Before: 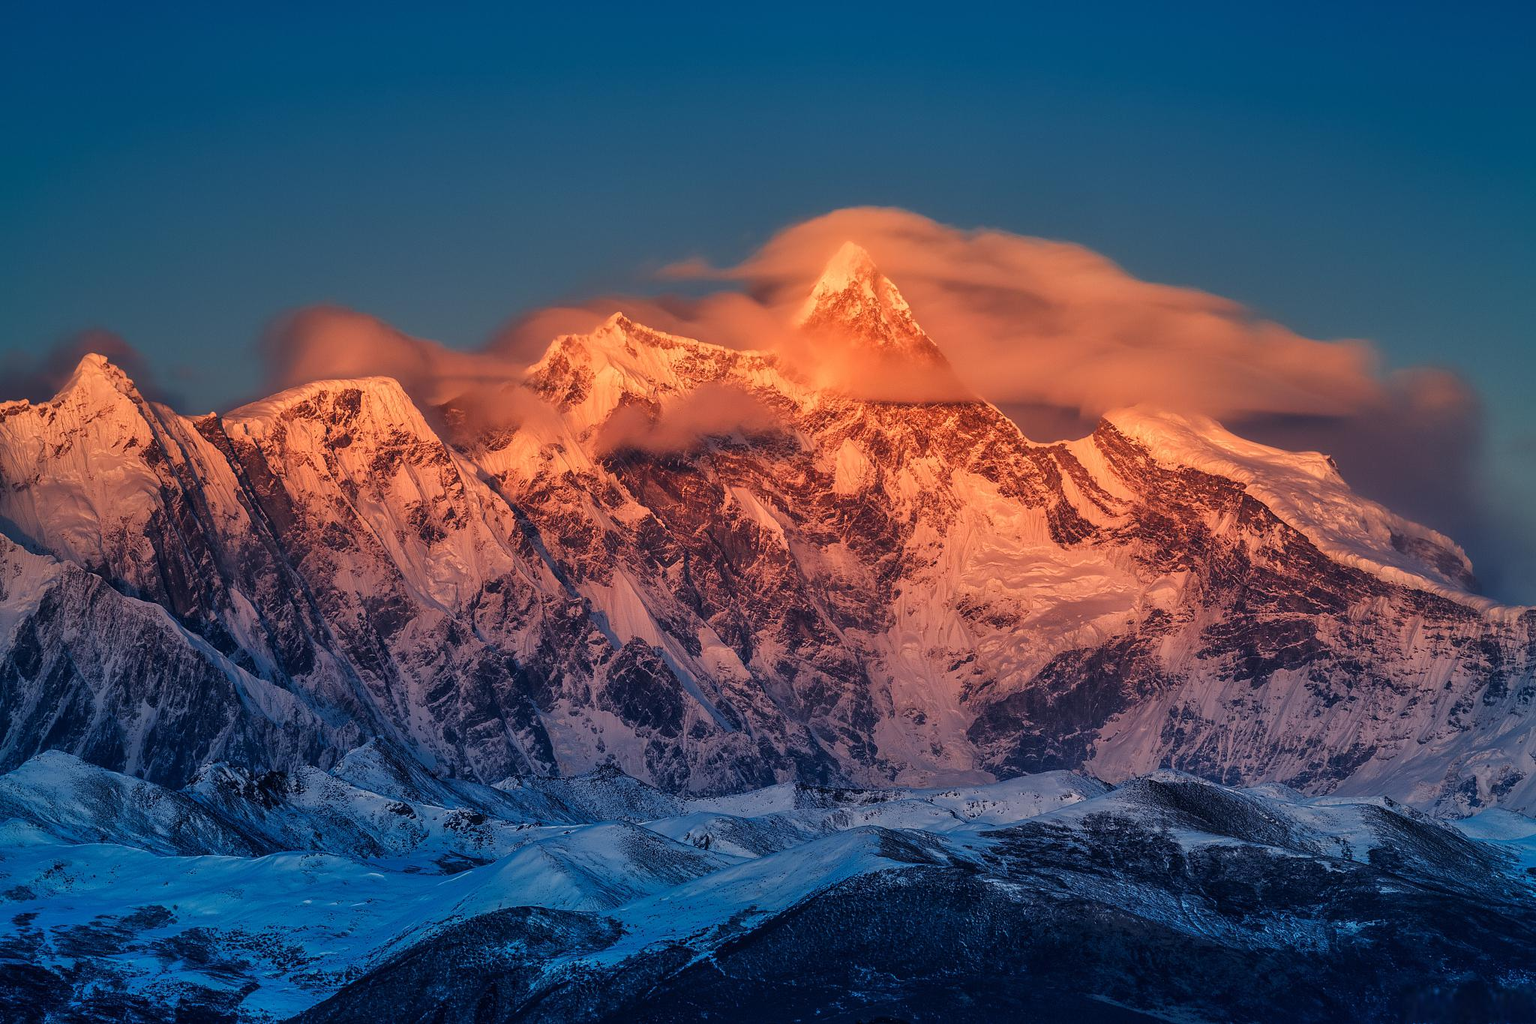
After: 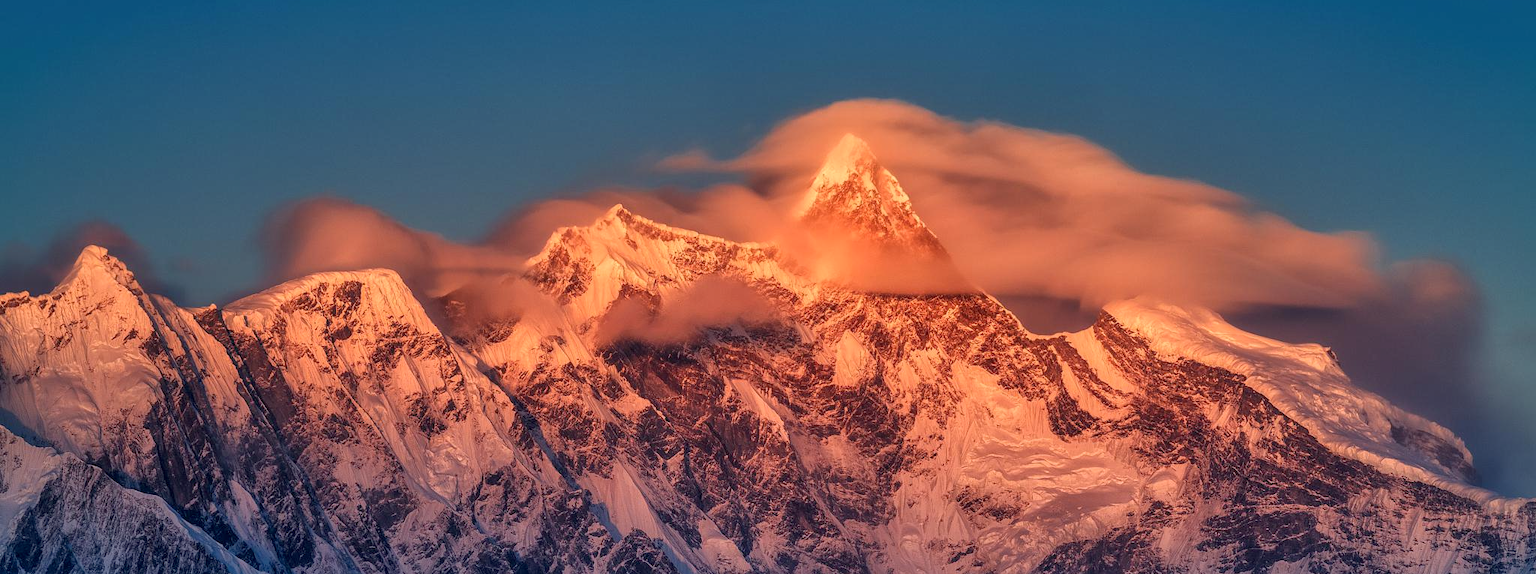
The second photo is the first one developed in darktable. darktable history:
shadows and highlights: shadows 43.06, highlights 6.94
crop and rotate: top 10.605%, bottom 33.274%
local contrast: on, module defaults
